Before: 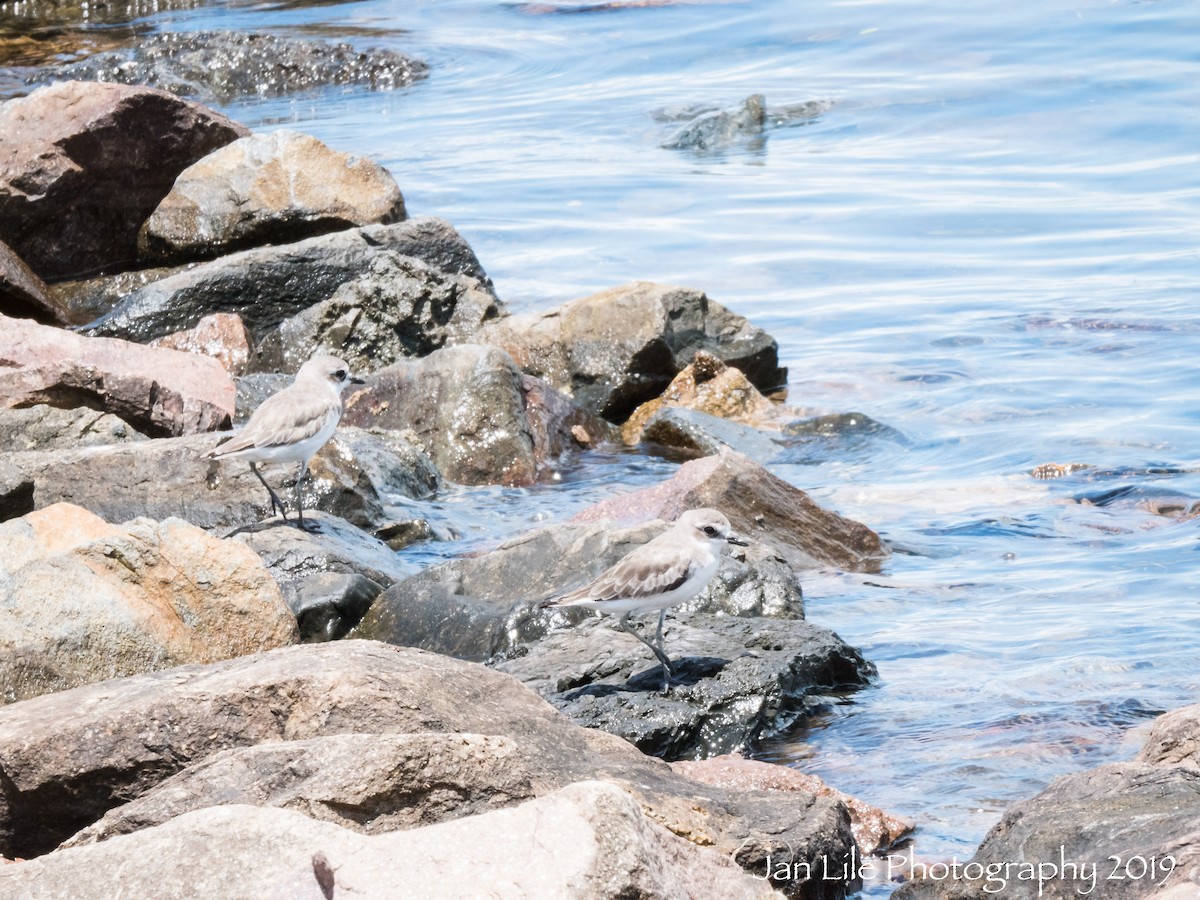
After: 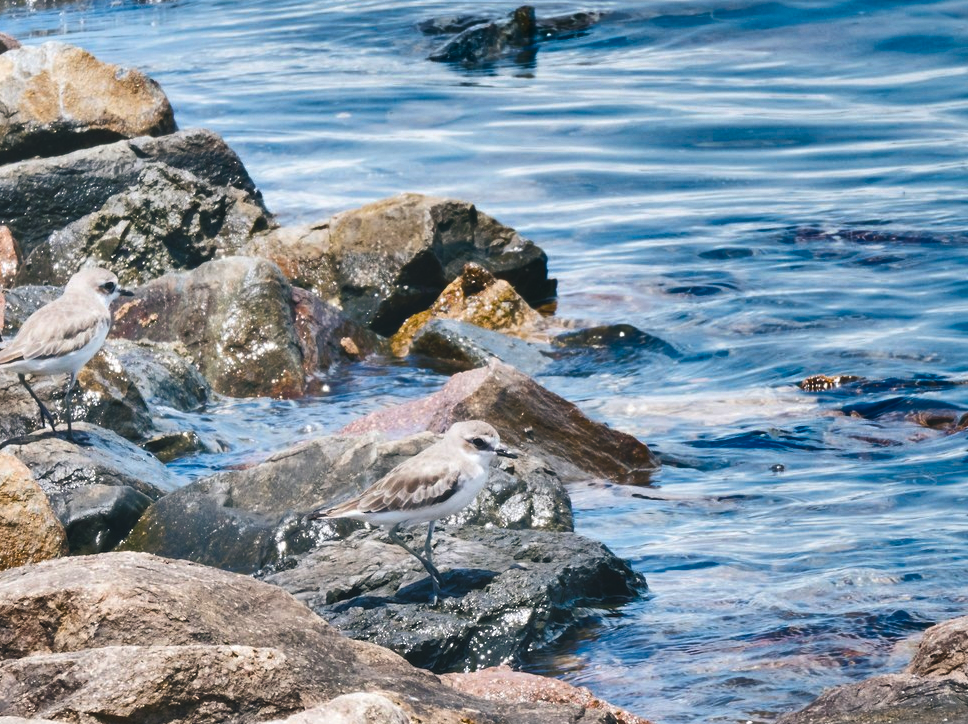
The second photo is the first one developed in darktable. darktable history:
crop: left 19.328%, top 9.864%, right 0%, bottom 9.664%
color balance rgb: shadows lift › chroma 5.112%, shadows lift › hue 237.2°, global offset › luminance 1.506%, perceptual saturation grading › global saturation 31%, global vibrance 20%
shadows and highlights: shadows 20.93, highlights -81.55, soften with gaussian
